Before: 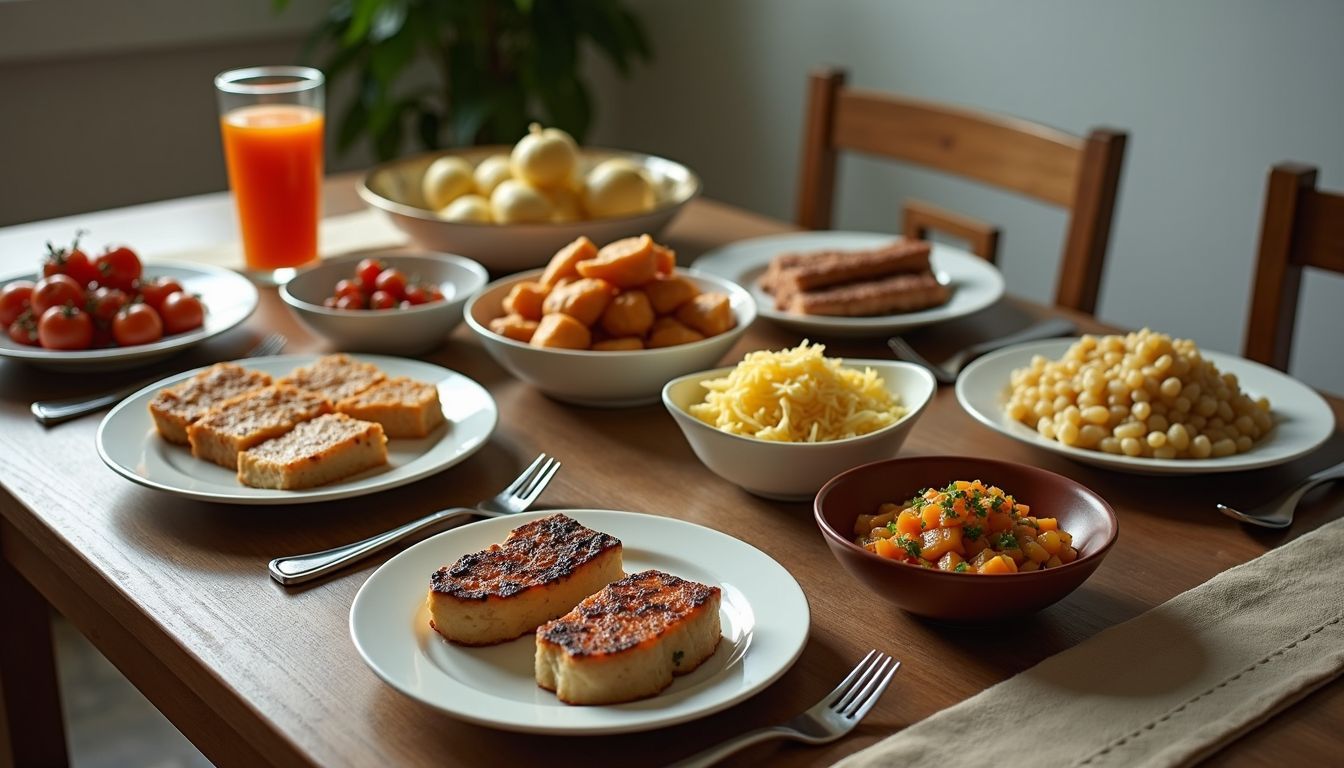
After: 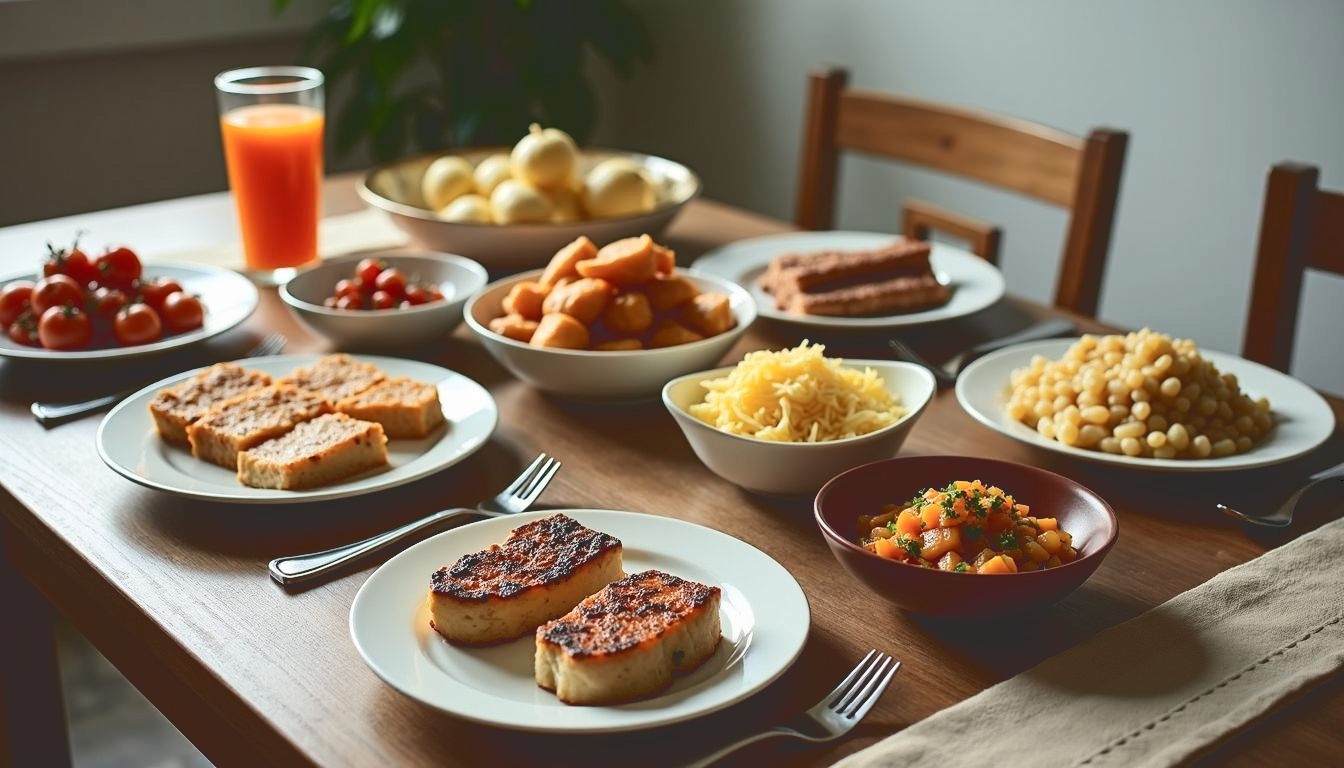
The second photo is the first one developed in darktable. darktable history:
tone curve: curves: ch0 [(0, 0) (0.003, 0.178) (0.011, 0.177) (0.025, 0.177) (0.044, 0.178) (0.069, 0.178) (0.1, 0.18) (0.136, 0.183) (0.177, 0.199) (0.224, 0.227) (0.277, 0.278) (0.335, 0.357) (0.399, 0.449) (0.468, 0.546) (0.543, 0.65) (0.623, 0.724) (0.709, 0.804) (0.801, 0.868) (0.898, 0.921) (1, 1)], color space Lab, independent channels, preserve colors none
